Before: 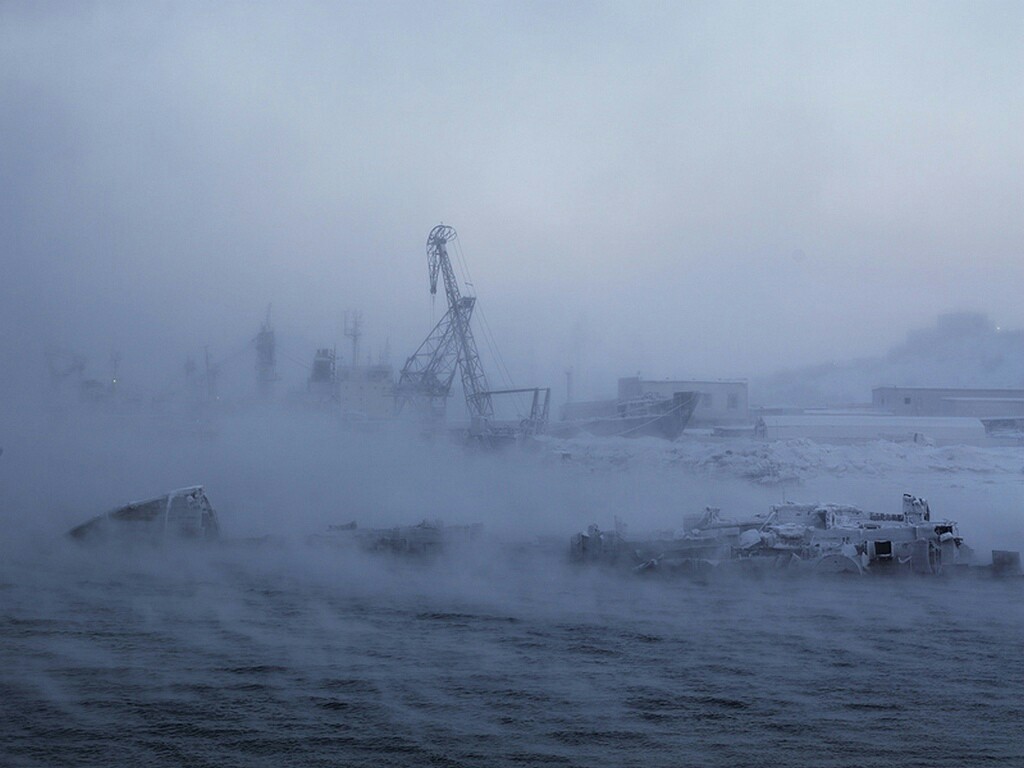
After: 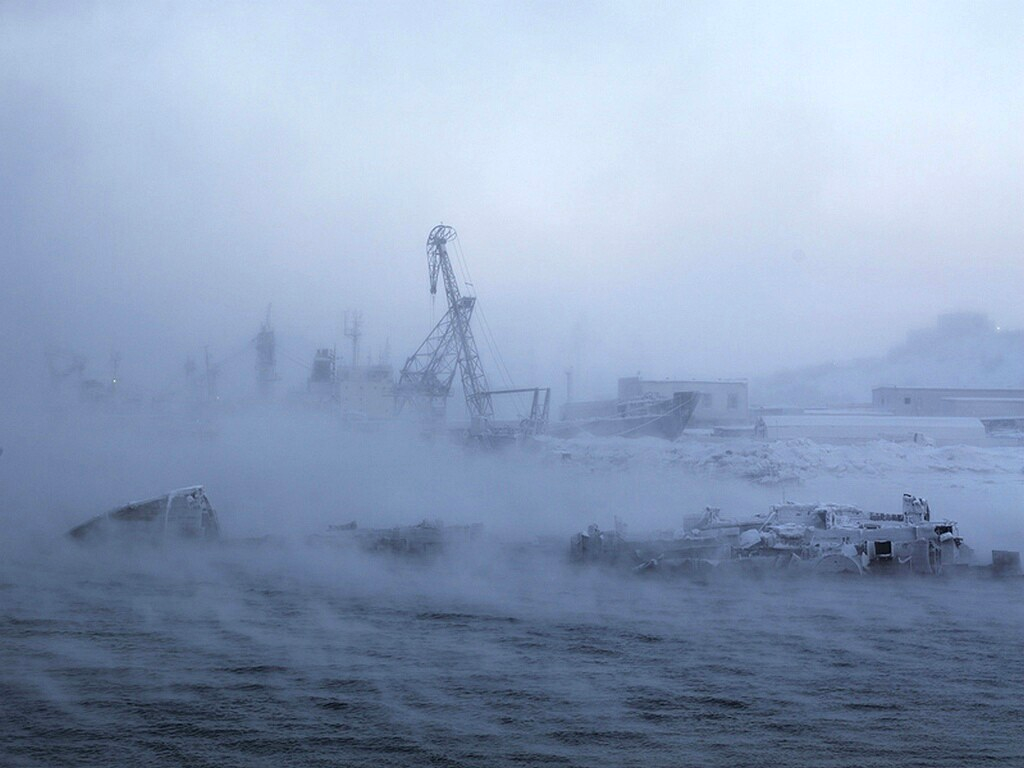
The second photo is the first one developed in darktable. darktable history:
exposure: exposure 0.496 EV, compensate exposure bias true, compensate highlight preservation false
